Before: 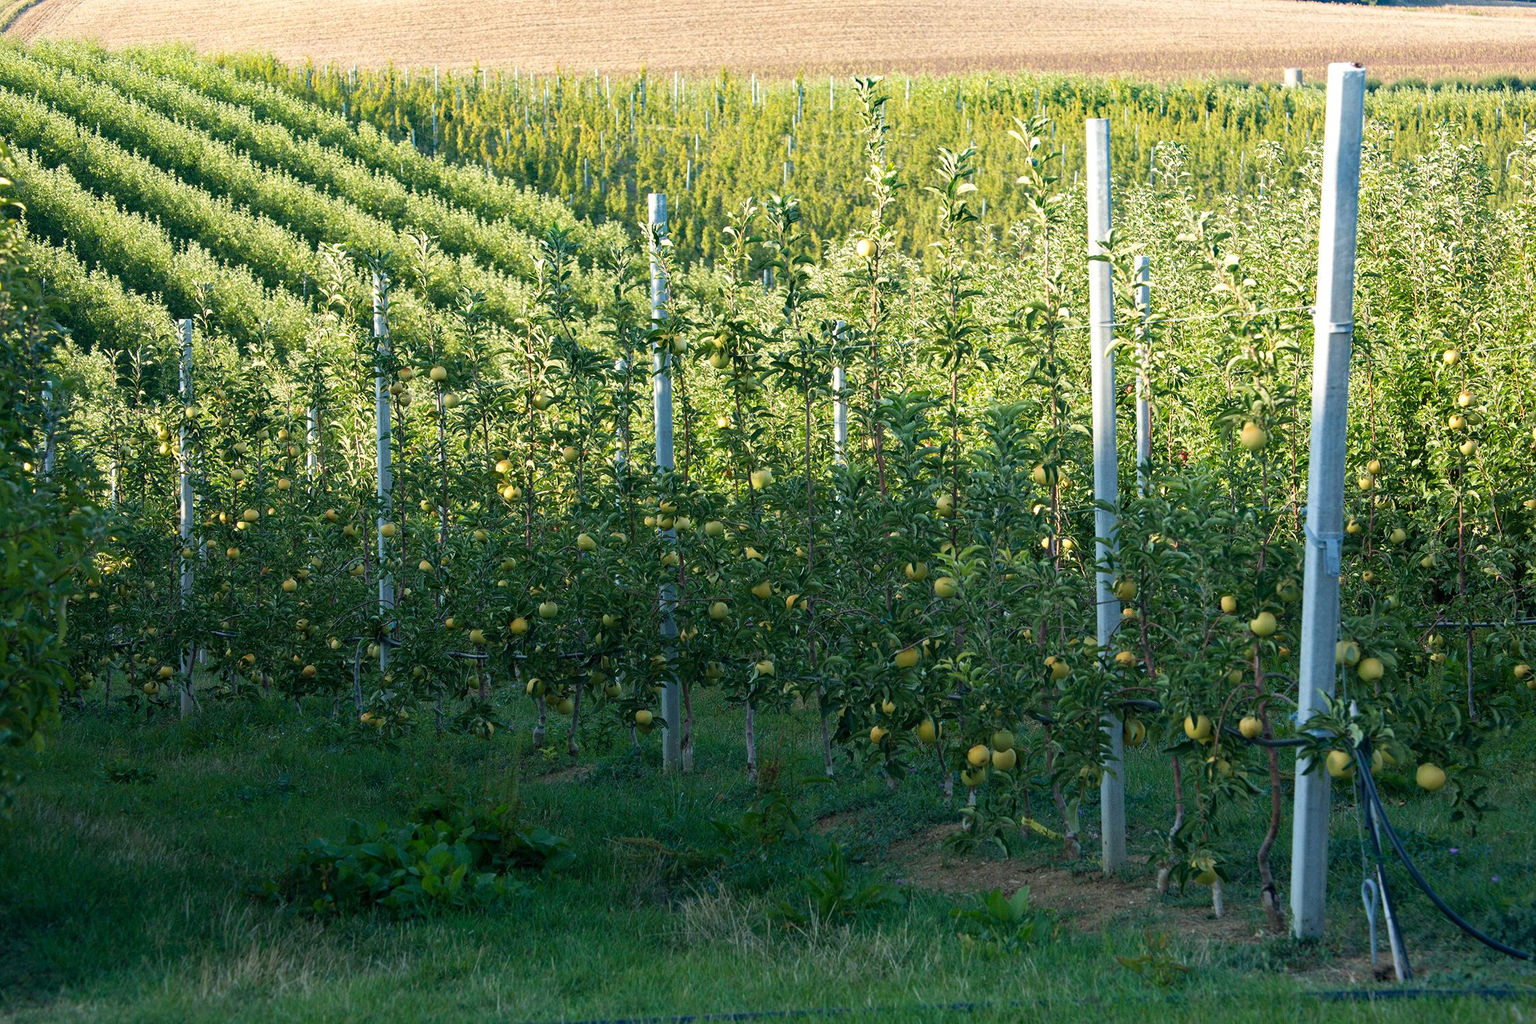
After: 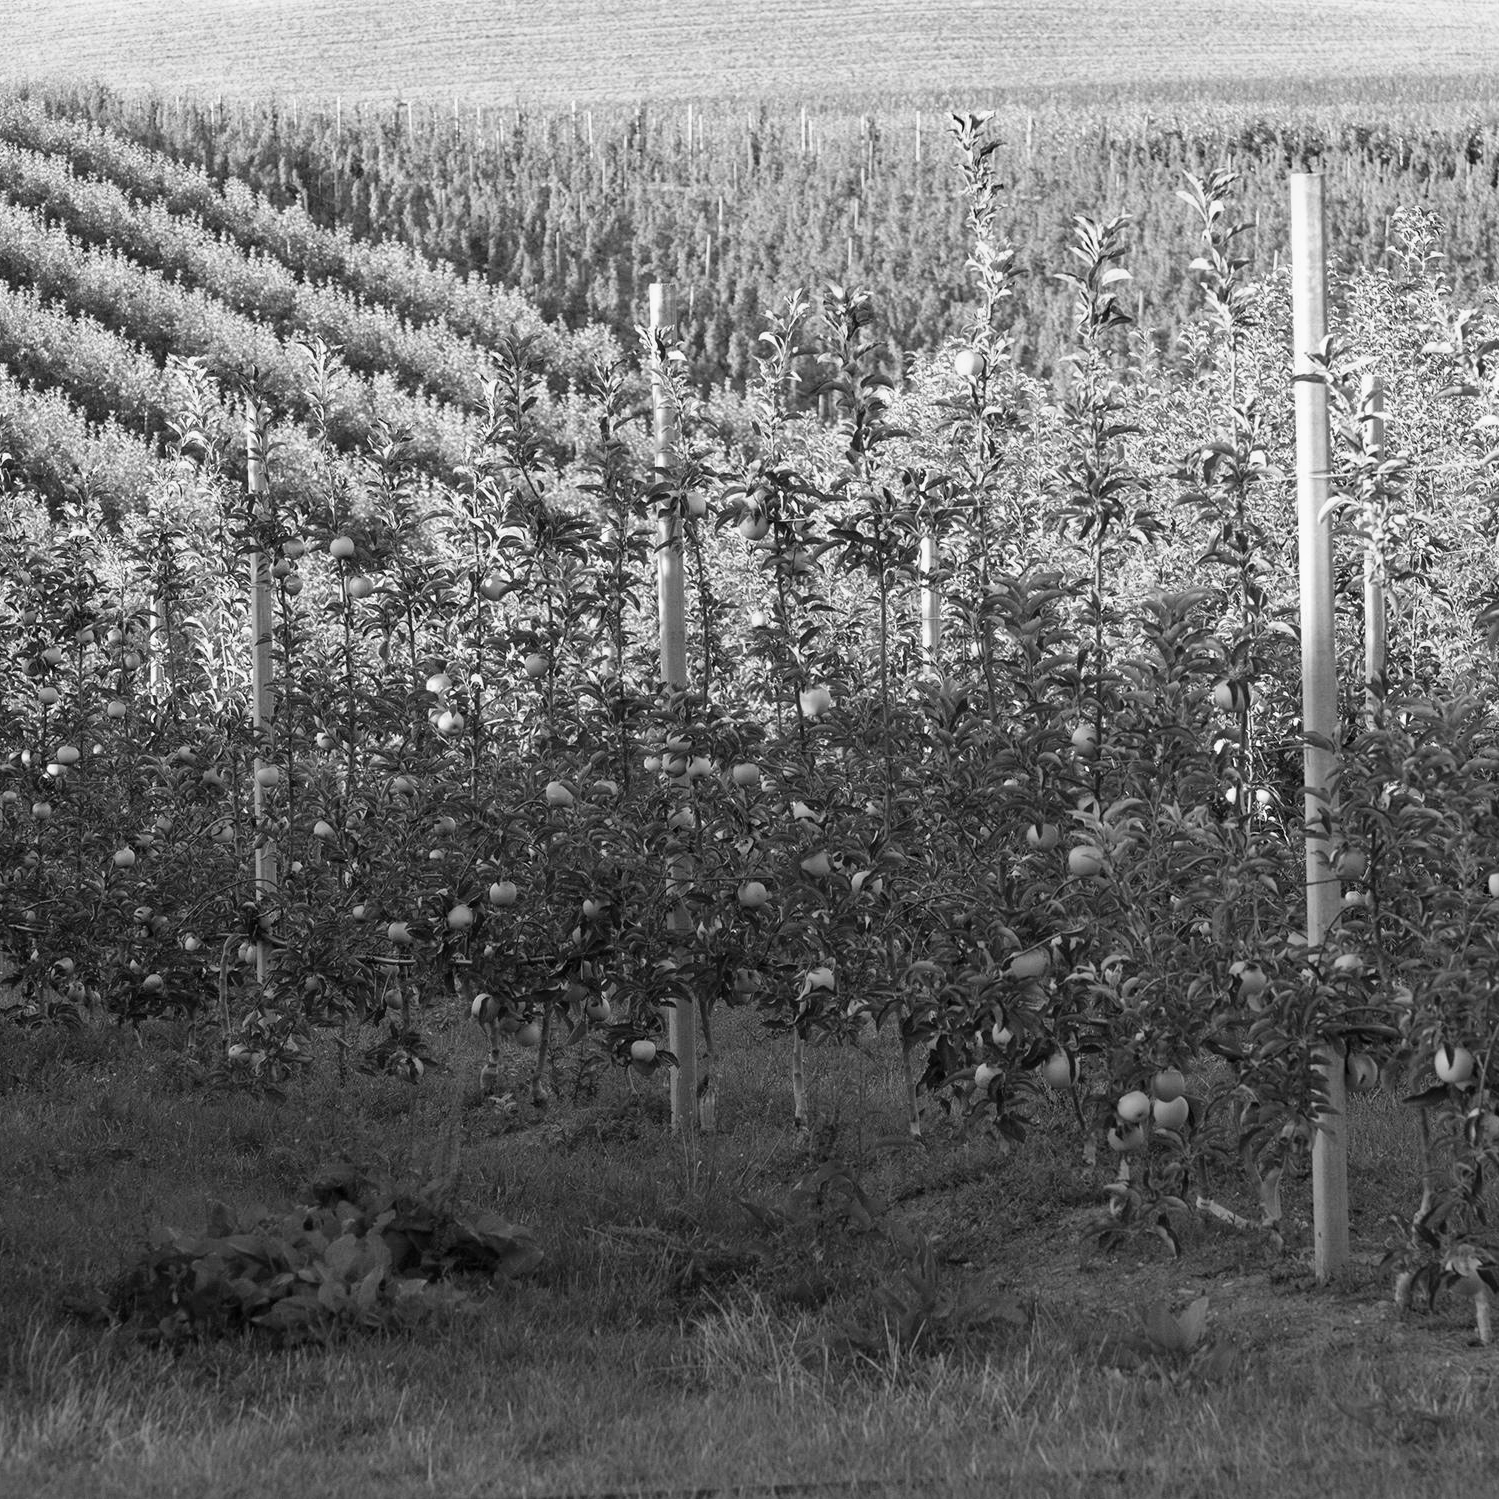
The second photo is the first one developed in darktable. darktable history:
monochrome: size 1
shadows and highlights: shadows 37.27, highlights -28.18, soften with gaussian
crop and rotate: left 13.342%, right 19.991%
